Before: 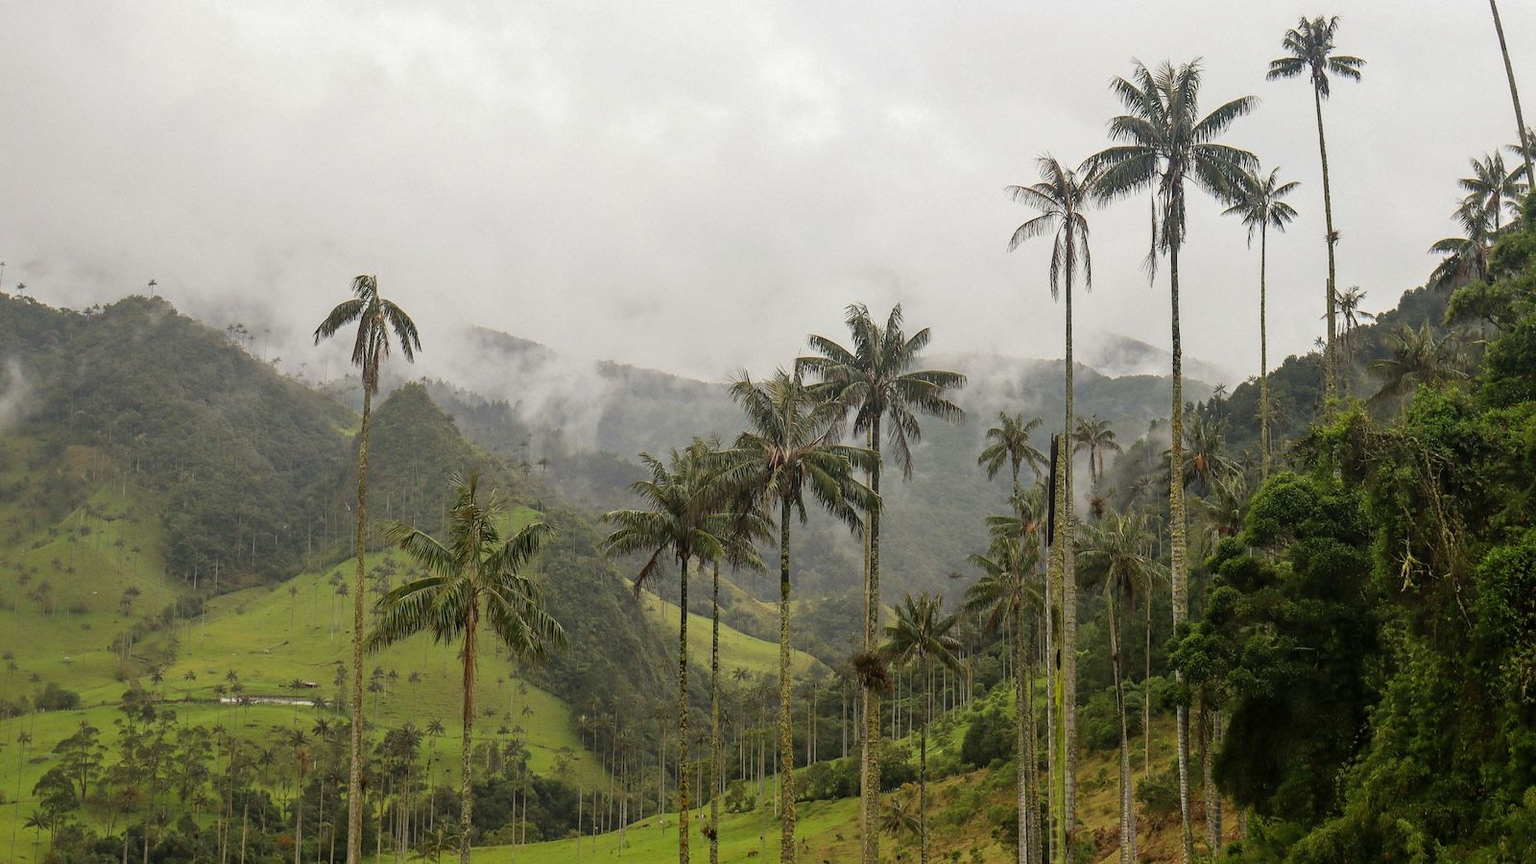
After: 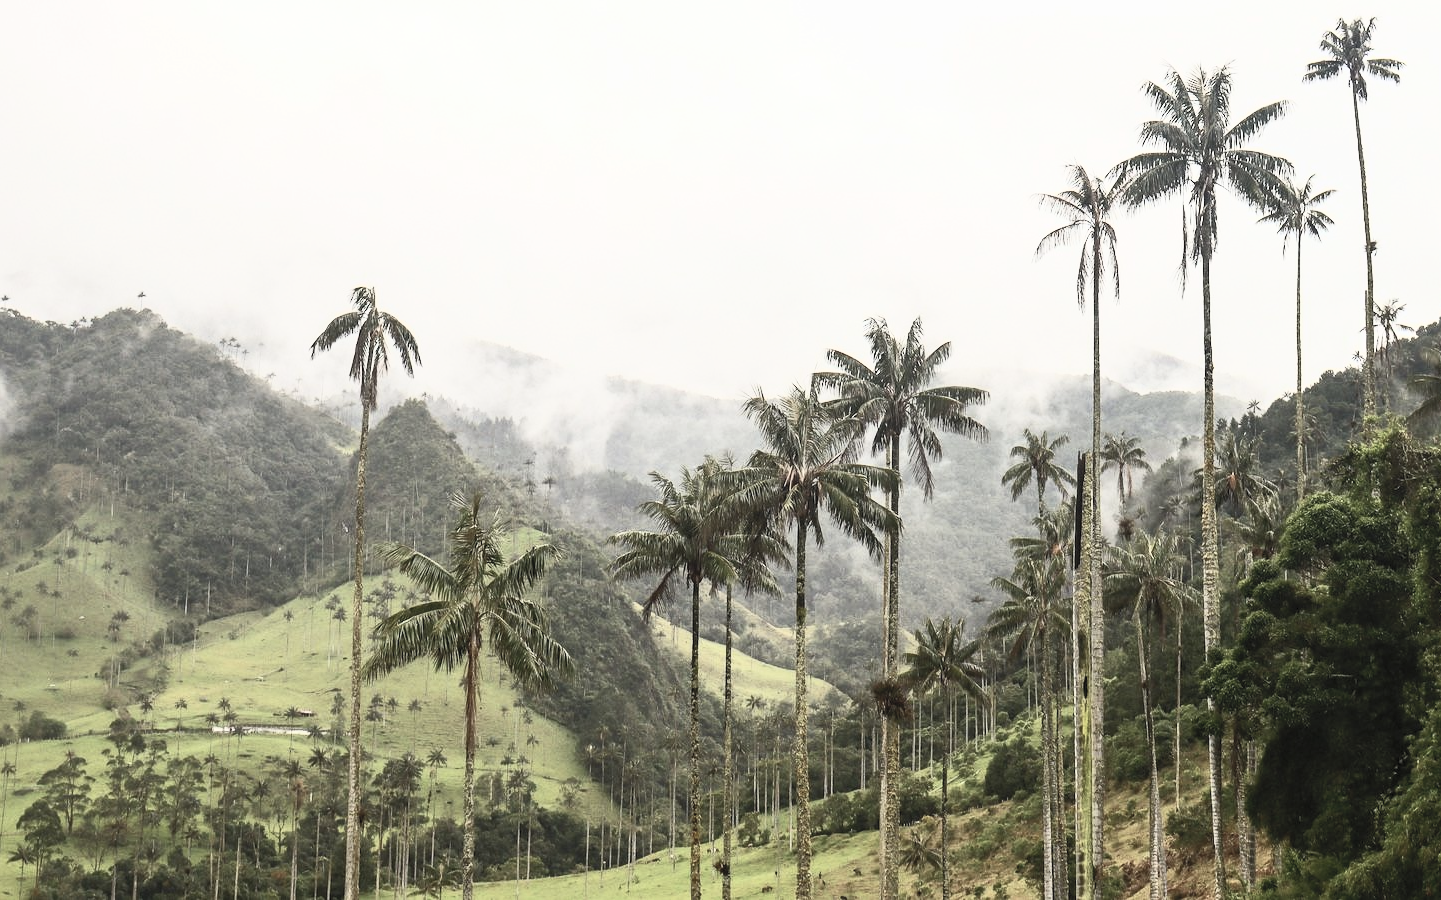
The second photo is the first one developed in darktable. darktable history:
contrast brightness saturation: contrast 0.57, brightness 0.57, saturation -0.34
crop and rotate: left 1.088%, right 8.807%
